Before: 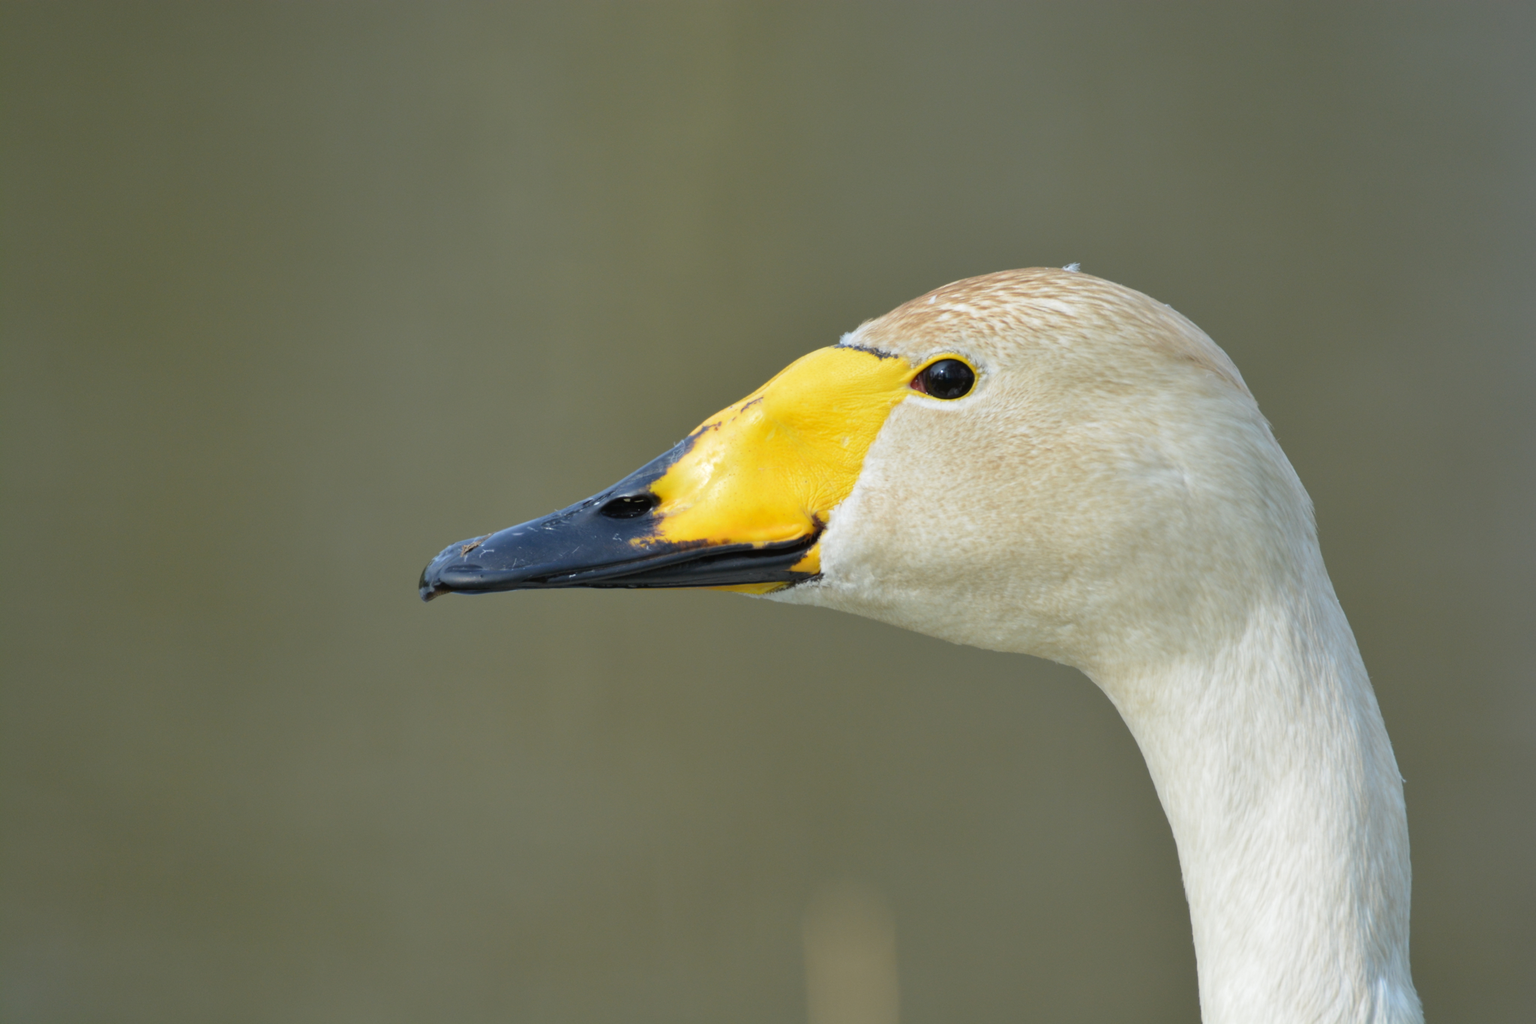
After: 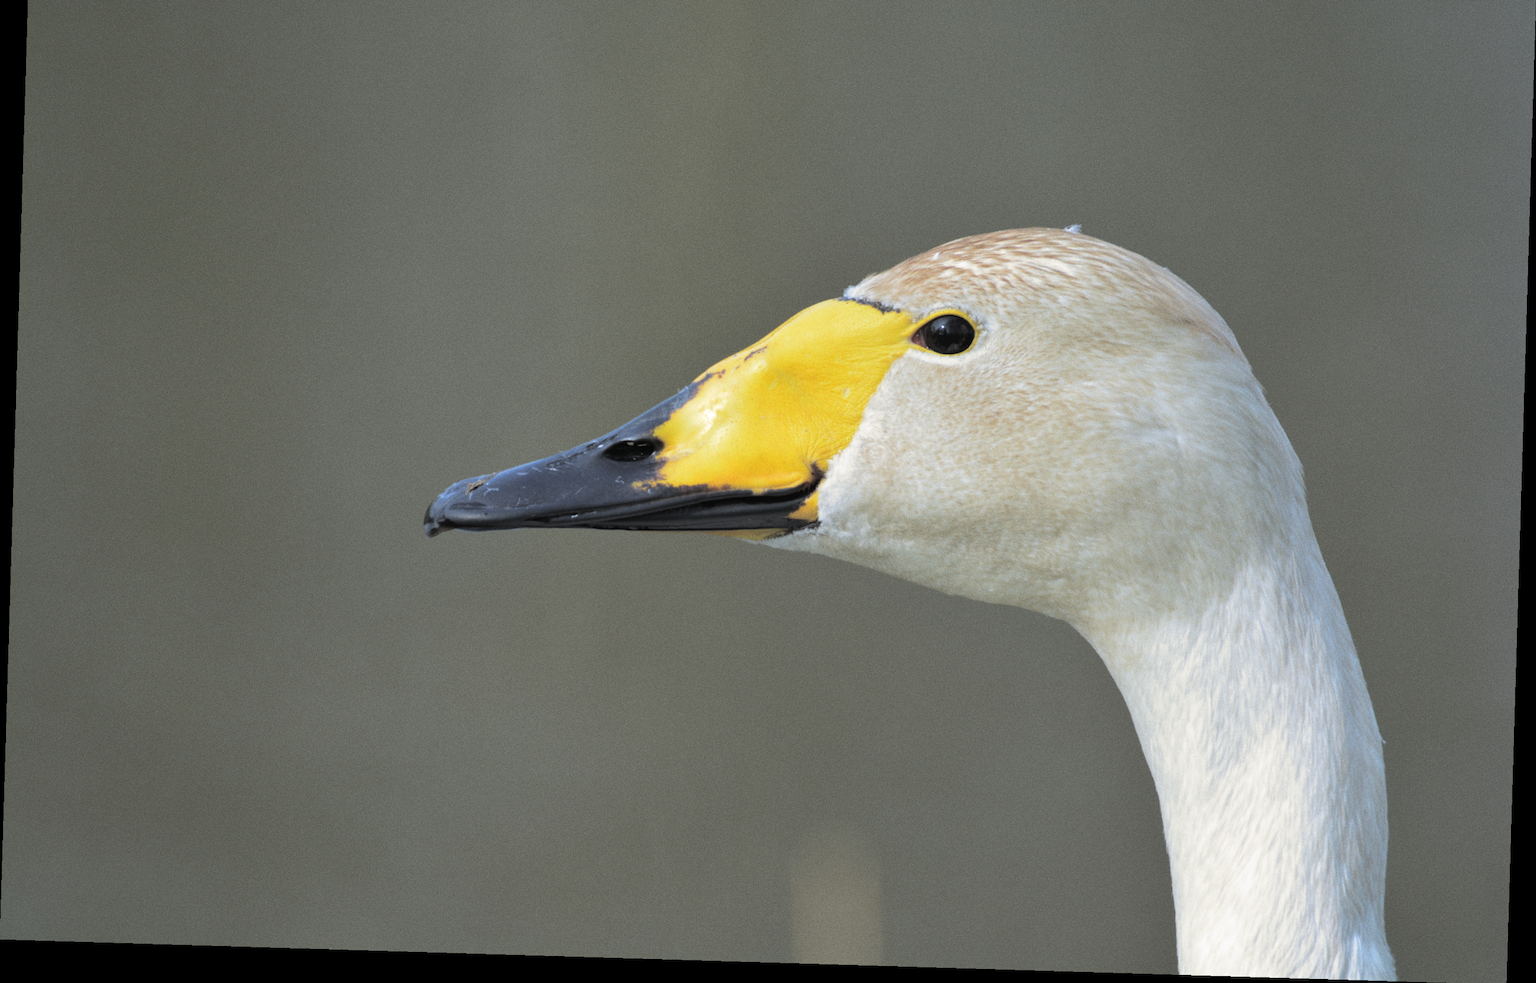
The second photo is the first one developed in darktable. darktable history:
color calibration: illuminant as shot in camera, x 0.358, y 0.373, temperature 4628.91 K
grain: coarseness 0.09 ISO
crop and rotate: top 6.25%
split-toning: shadows › hue 43.2°, shadows › saturation 0, highlights › hue 50.4°, highlights › saturation 1
rotate and perspective: rotation 1.72°, automatic cropping off
